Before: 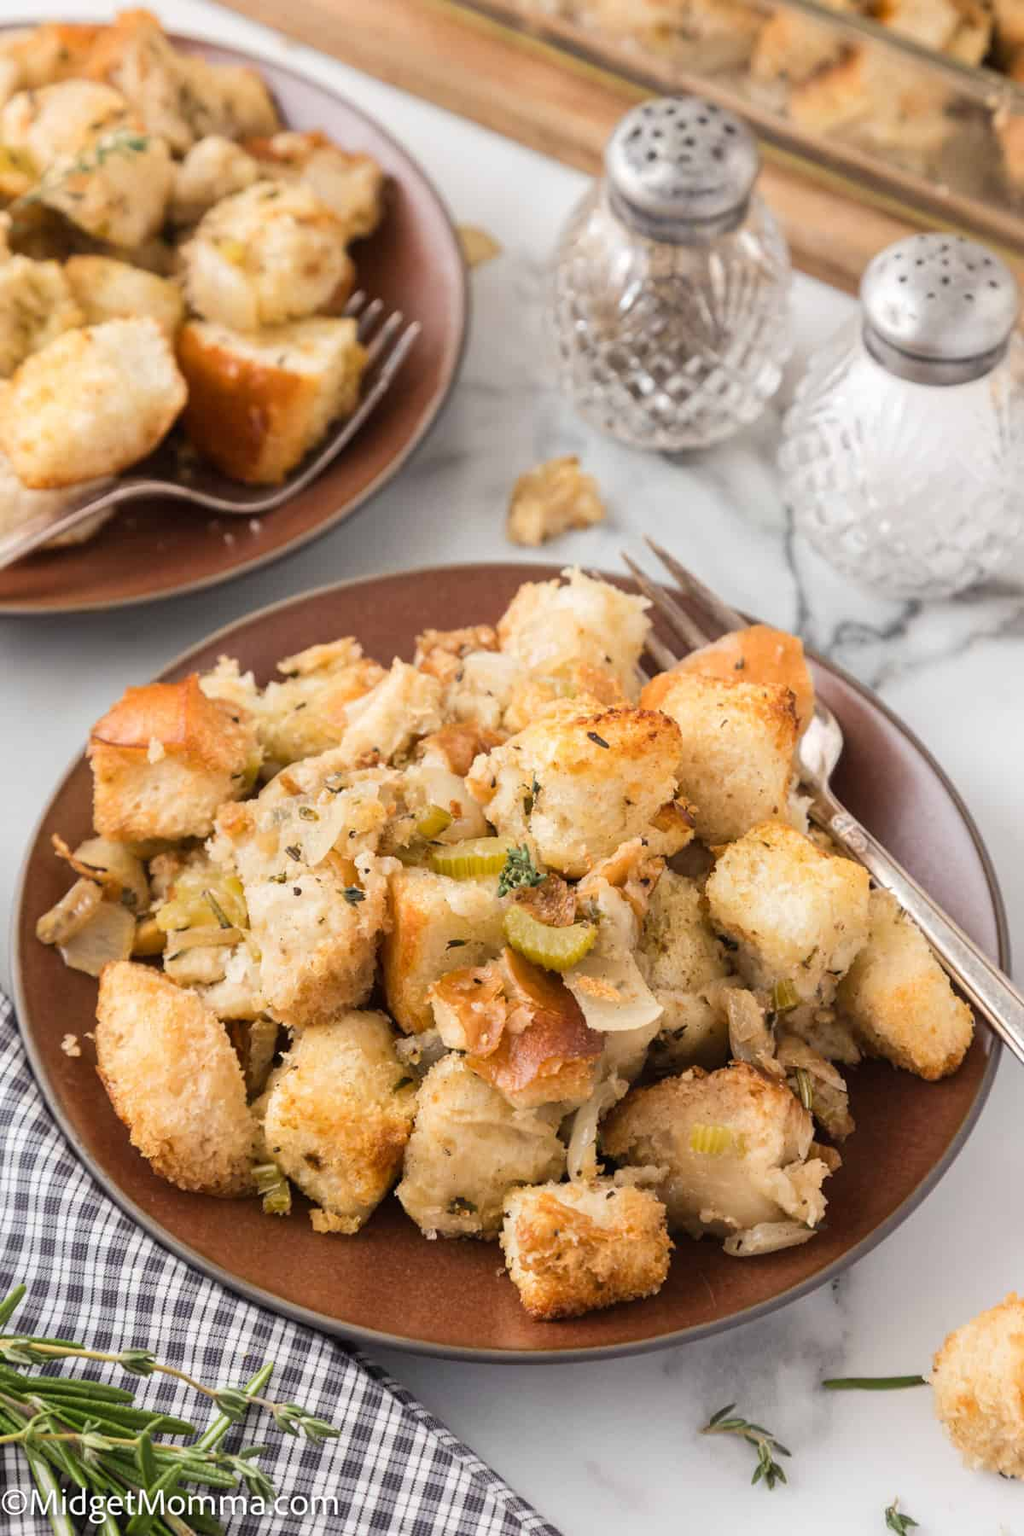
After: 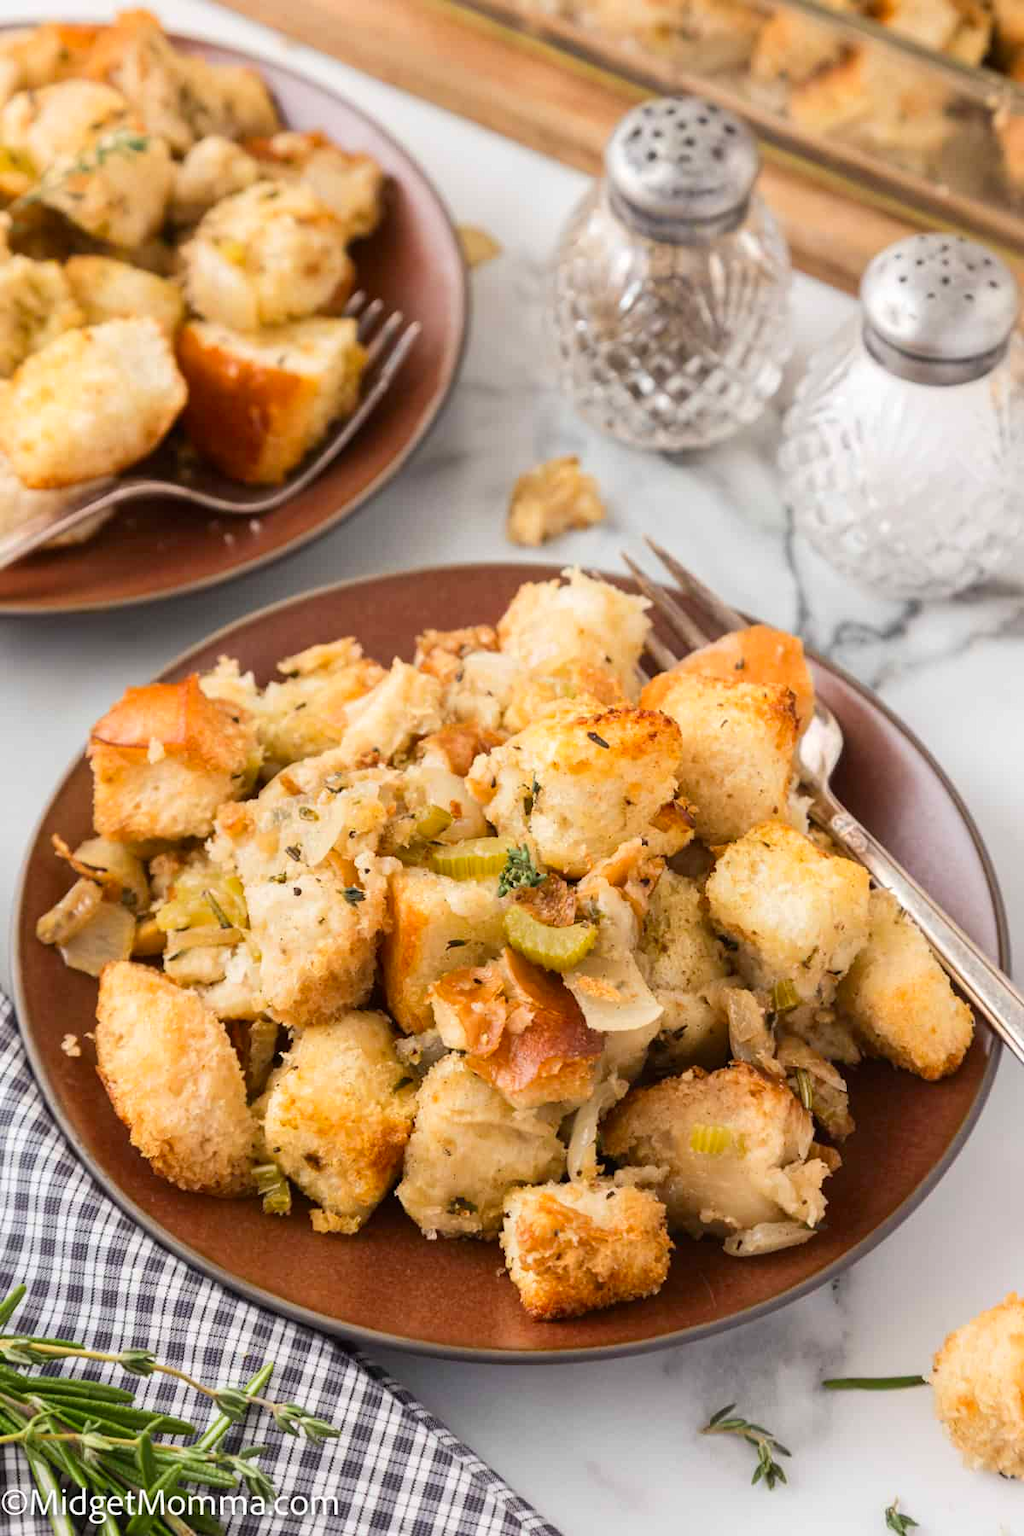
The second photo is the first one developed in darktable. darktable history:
contrast brightness saturation: contrast 0.083, saturation 0.202
